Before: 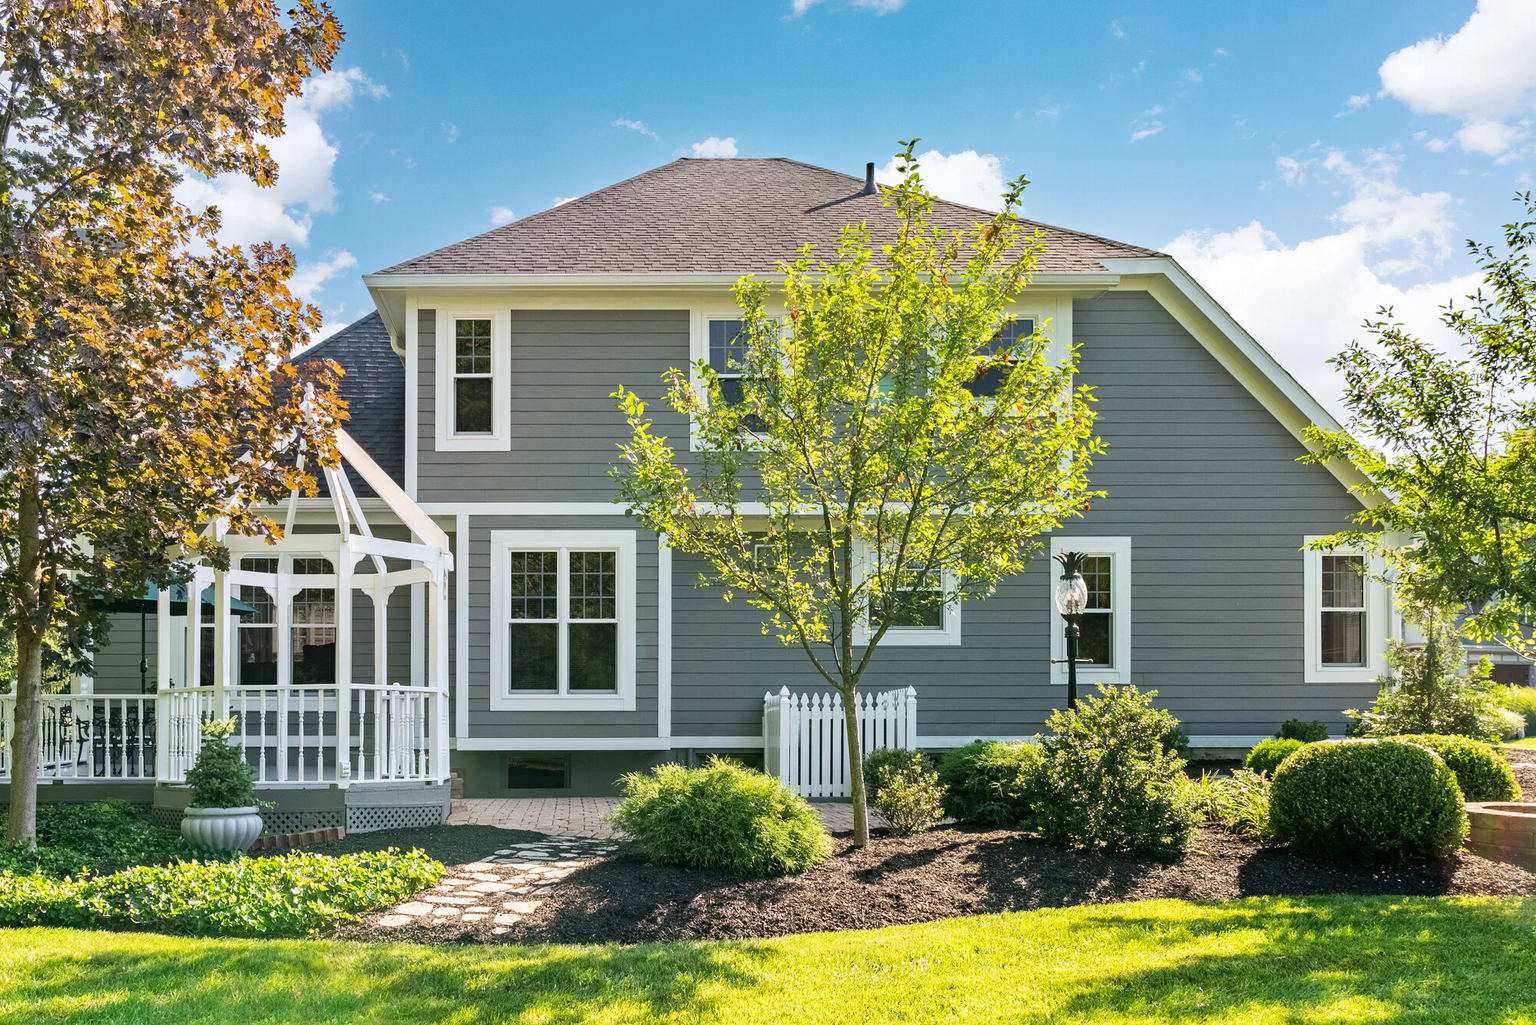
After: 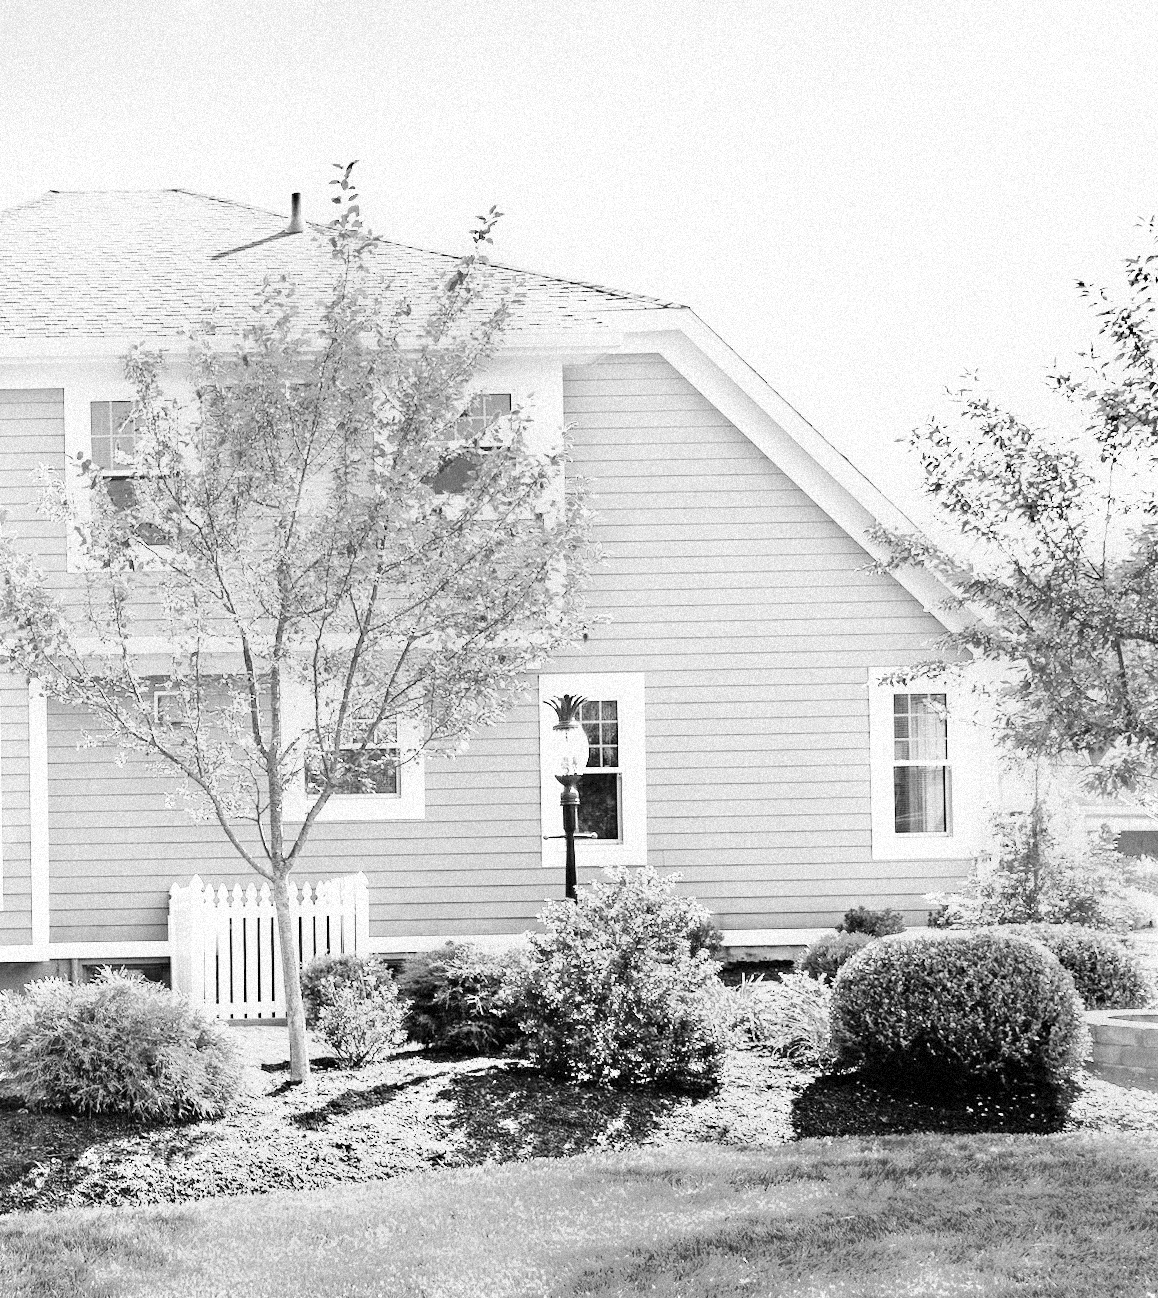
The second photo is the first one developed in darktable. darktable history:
grain: strength 35%, mid-tones bias 0%
rotate and perspective: rotation -1°, crop left 0.011, crop right 0.989, crop top 0.025, crop bottom 0.975
exposure: exposure 0.236 EV, compensate highlight preservation false
crop: left 41.402%
base curve: curves: ch0 [(0, 0) (0.495, 0.917) (1, 1)], preserve colors none
tone curve: curves: ch0 [(0, 0) (0.004, 0) (0.133, 0.071) (0.325, 0.456) (0.832, 0.957) (1, 1)], color space Lab, linked channels, preserve colors none
monochrome: a -11.7, b 1.62, size 0.5, highlights 0.38
